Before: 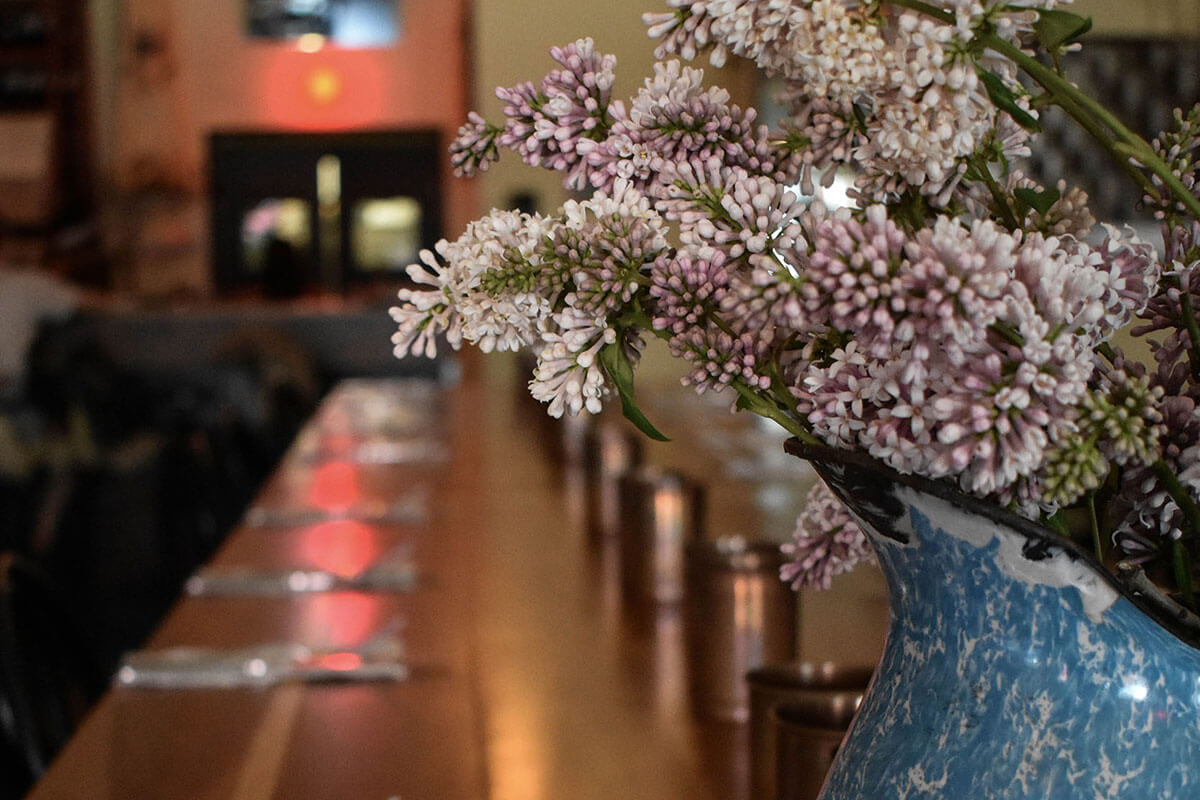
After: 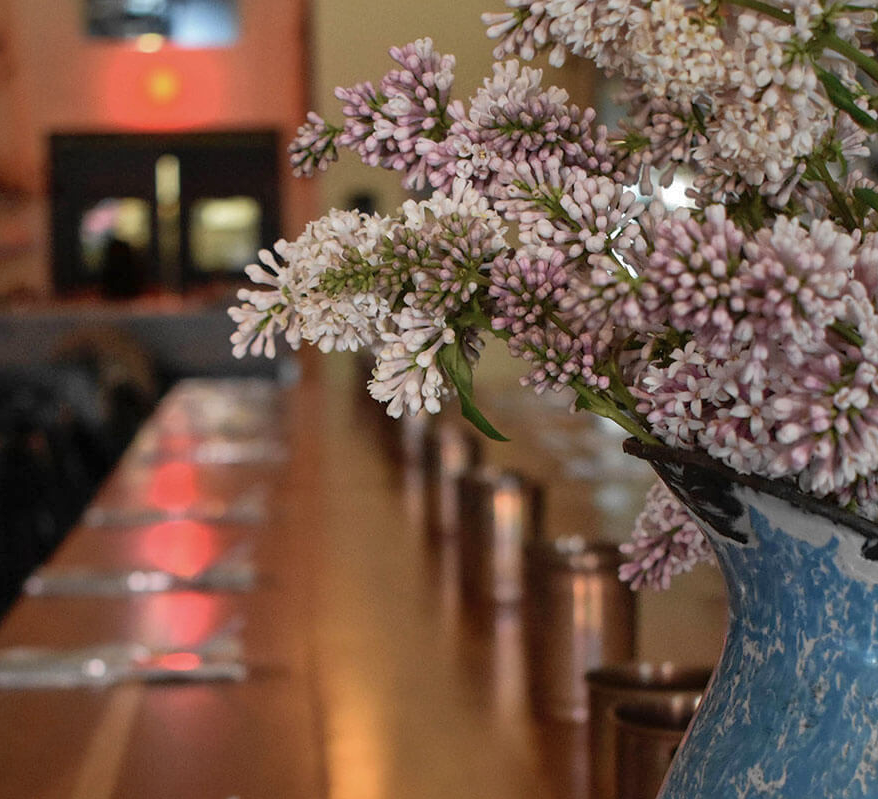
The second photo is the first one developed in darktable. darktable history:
crop: left 13.443%, right 13.31%
shadows and highlights: on, module defaults
